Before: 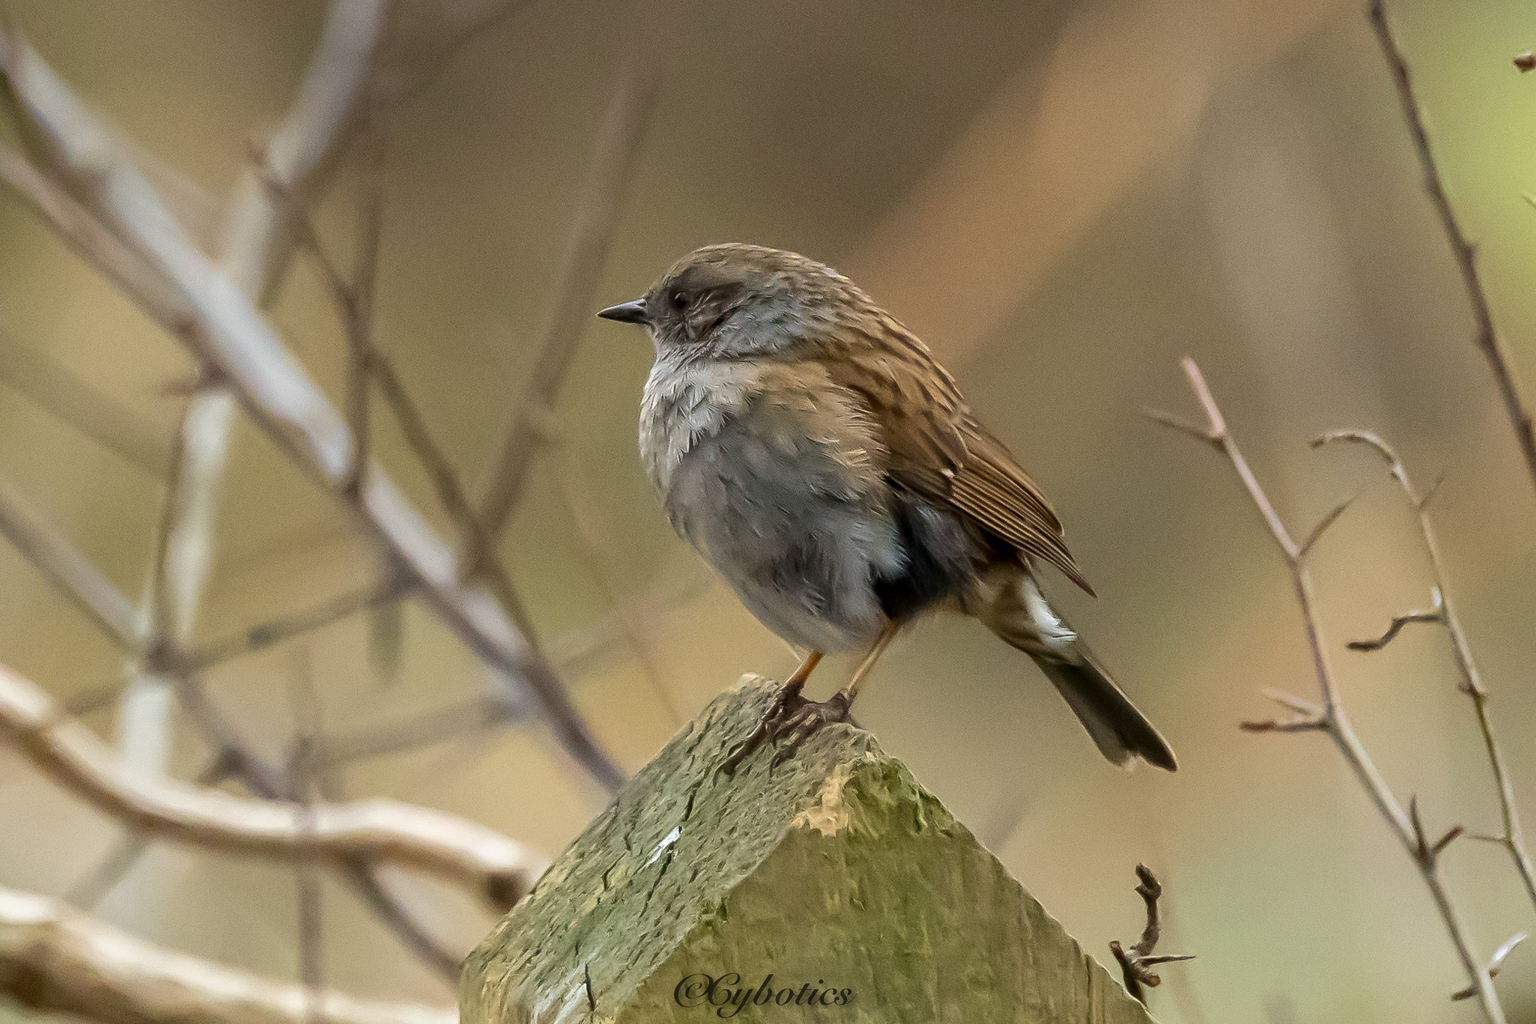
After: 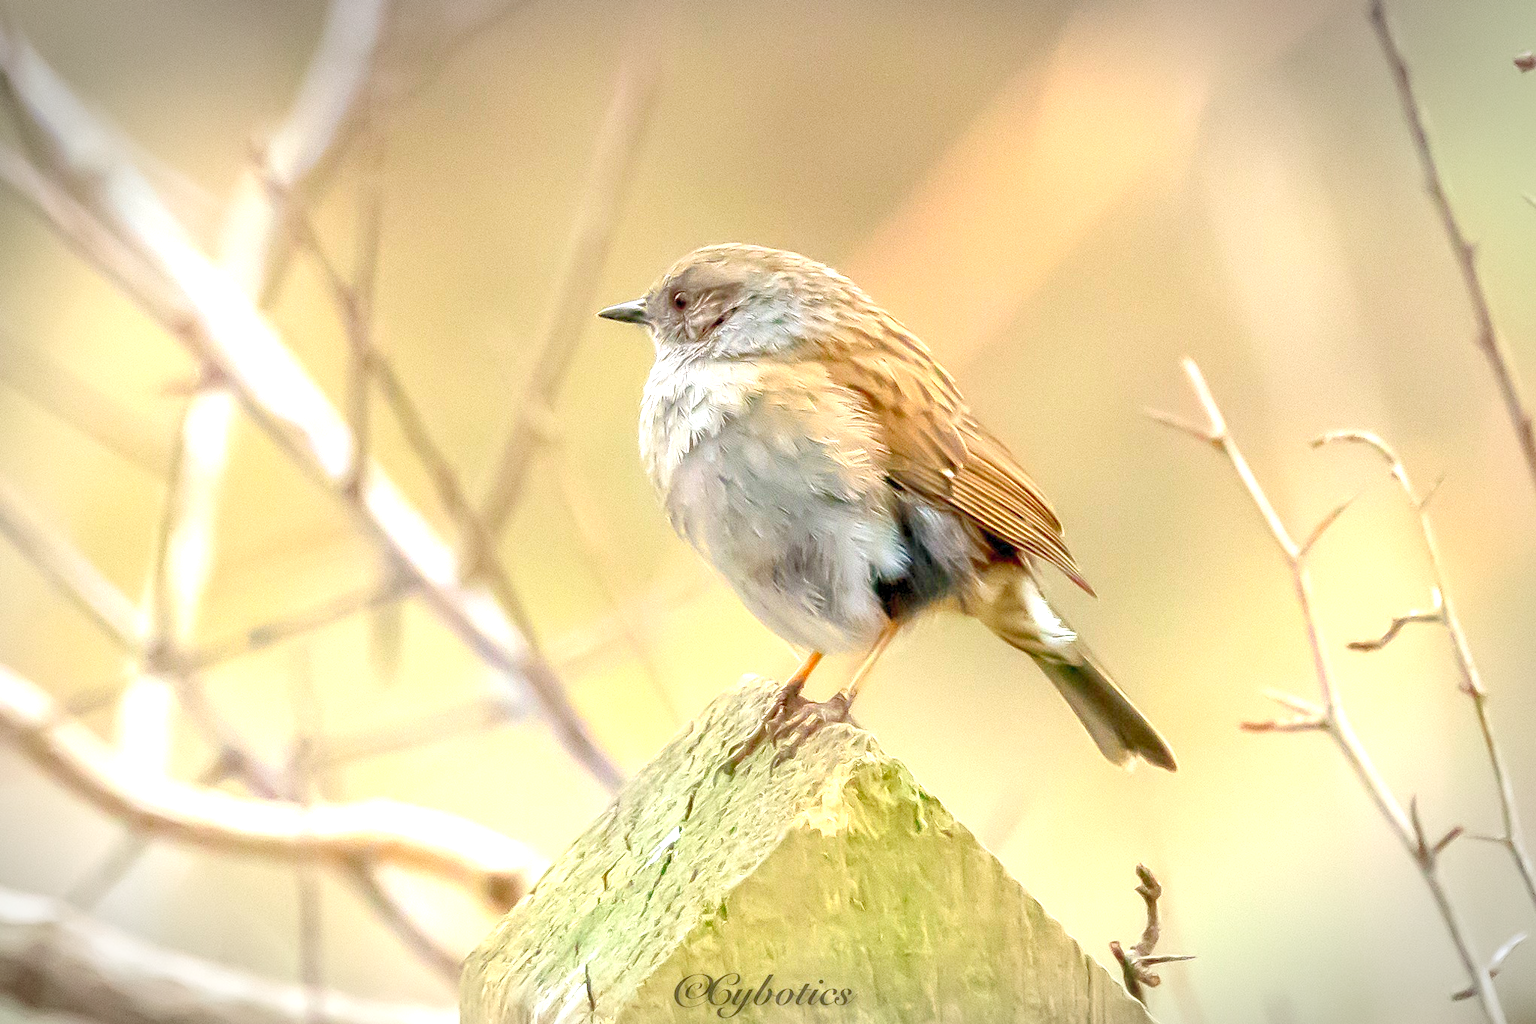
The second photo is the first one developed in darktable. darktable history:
exposure: black level correction 0, exposure 0.952 EV, compensate highlight preservation false
levels: white 99.89%, levels [0.008, 0.318, 0.836]
vignetting: automatic ratio true, dithering 8-bit output
